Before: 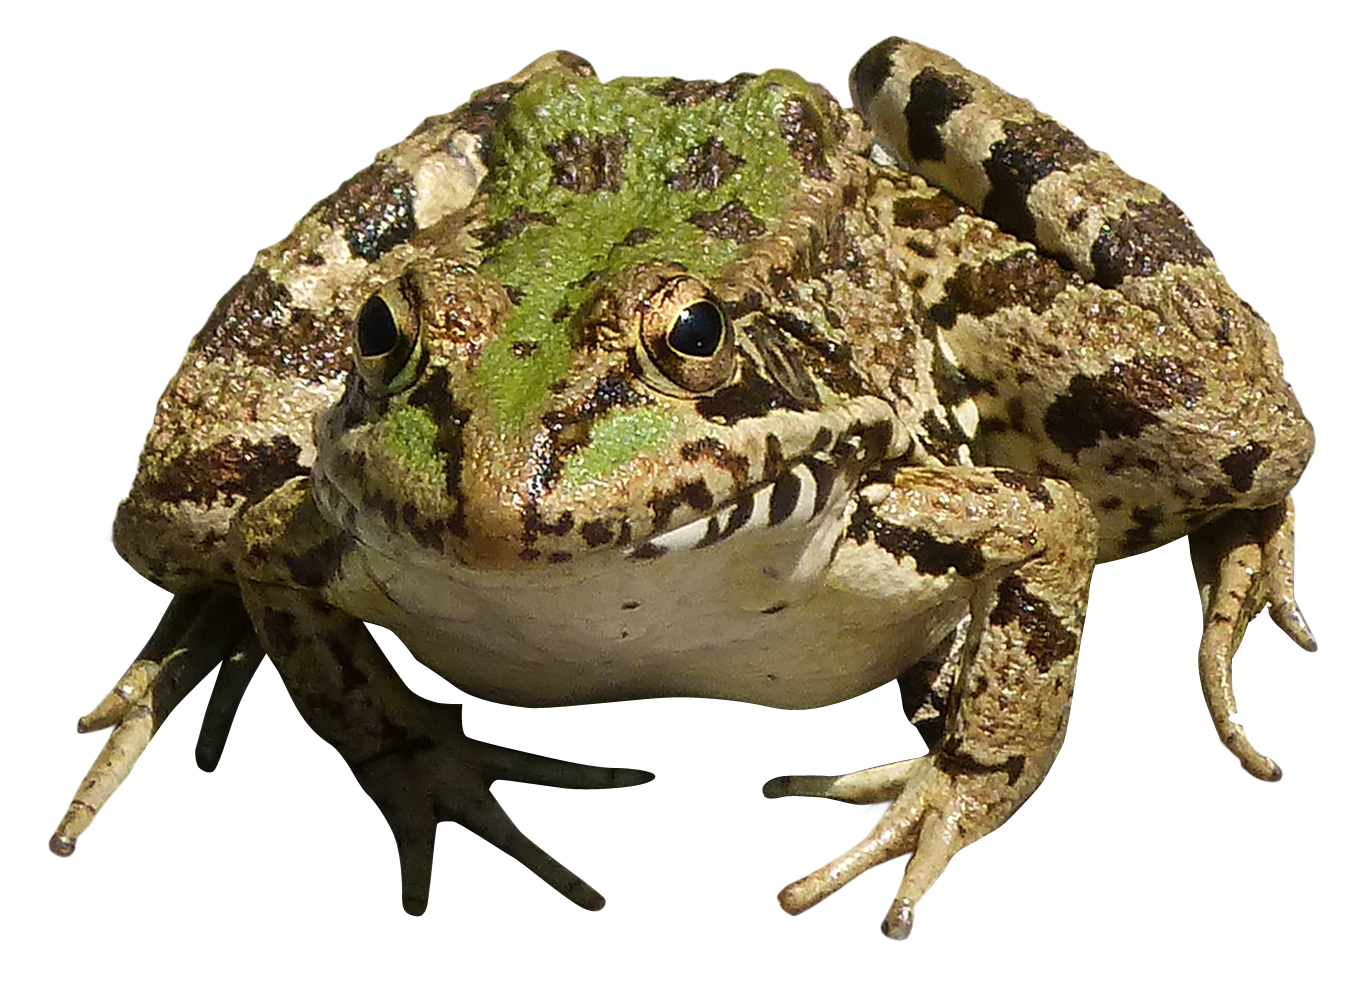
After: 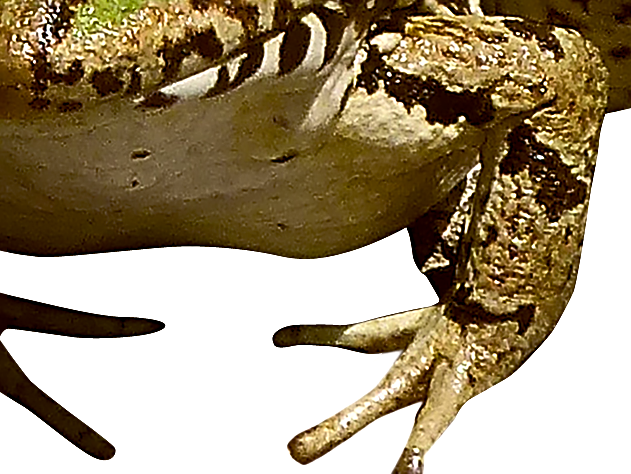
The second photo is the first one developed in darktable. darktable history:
crop: left 35.77%, top 45.828%, right 18.156%, bottom 6.047%
sharpen: radius 2.568, amount 0.685
color balance rgb: global offset › chroma 0.4%, global offset › hue 34.79°, linear chroma grading › global chroma 17.196%, perceptual saturation grading › global saturation 0.256%, perceptual saturation grading › highlights -15.921%, perceptual saturation grading › shadows 24.163%, perceptual brilliance grading › highlights 3.555%, perceptual brilliance grading › mid-tones -18.695%, perceptual brilliance grading › shadows -41.668%, global vibrance 20%
